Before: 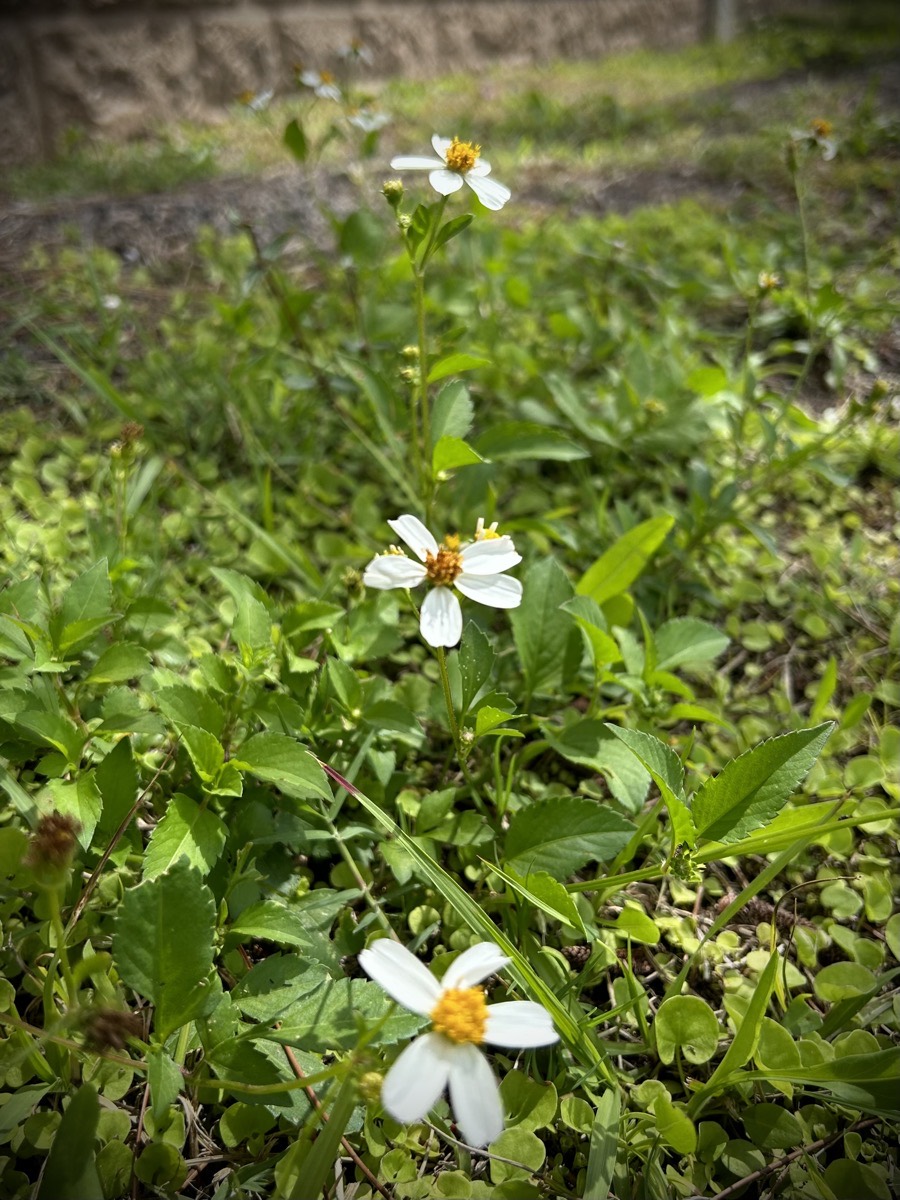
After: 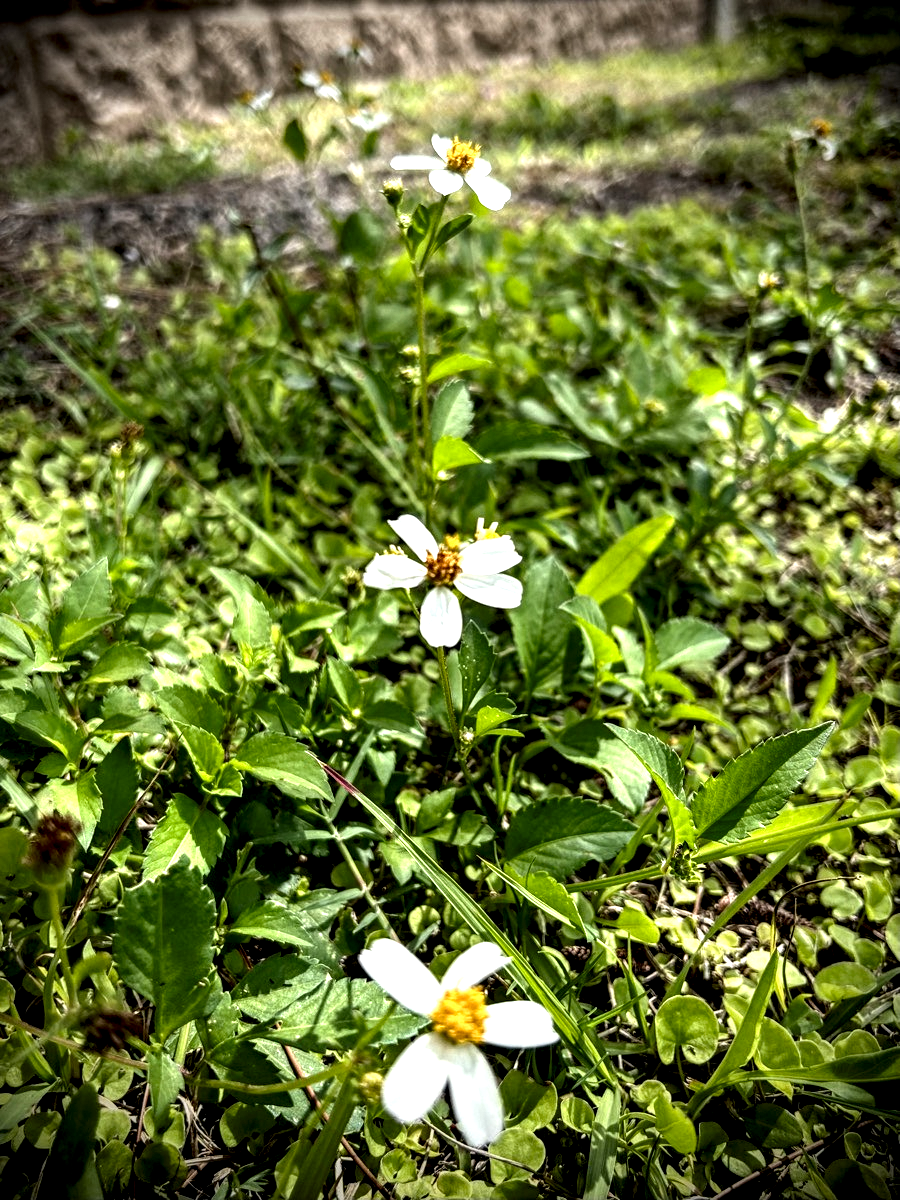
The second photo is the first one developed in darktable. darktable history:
local contrast: shadows 186%, detail 226%
